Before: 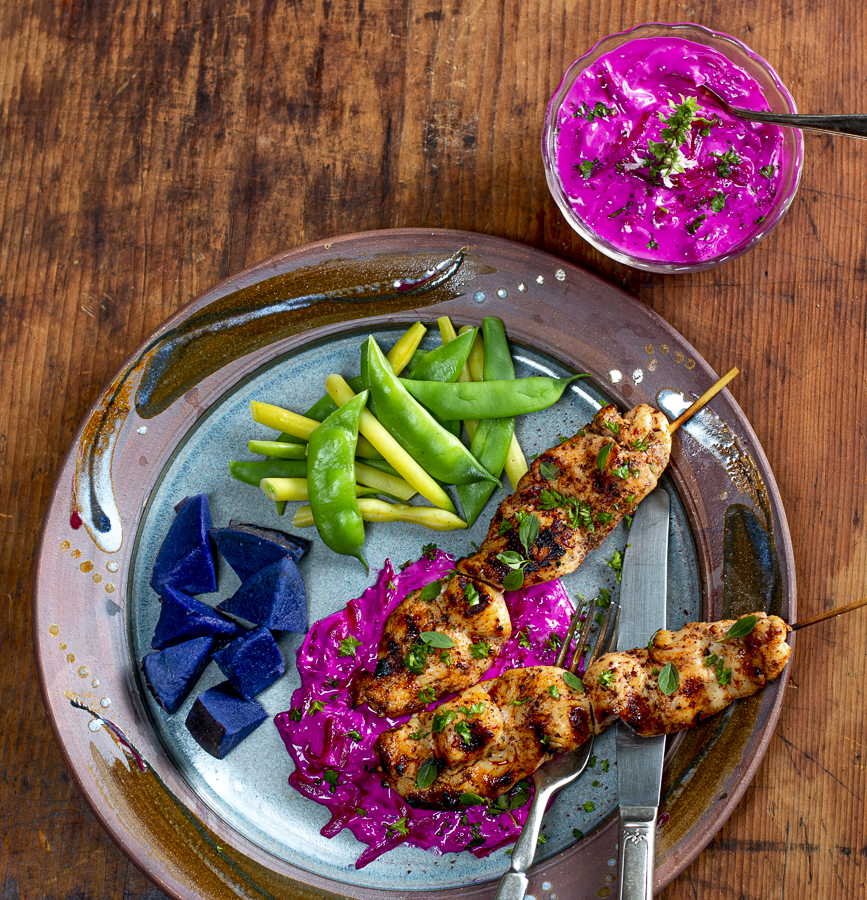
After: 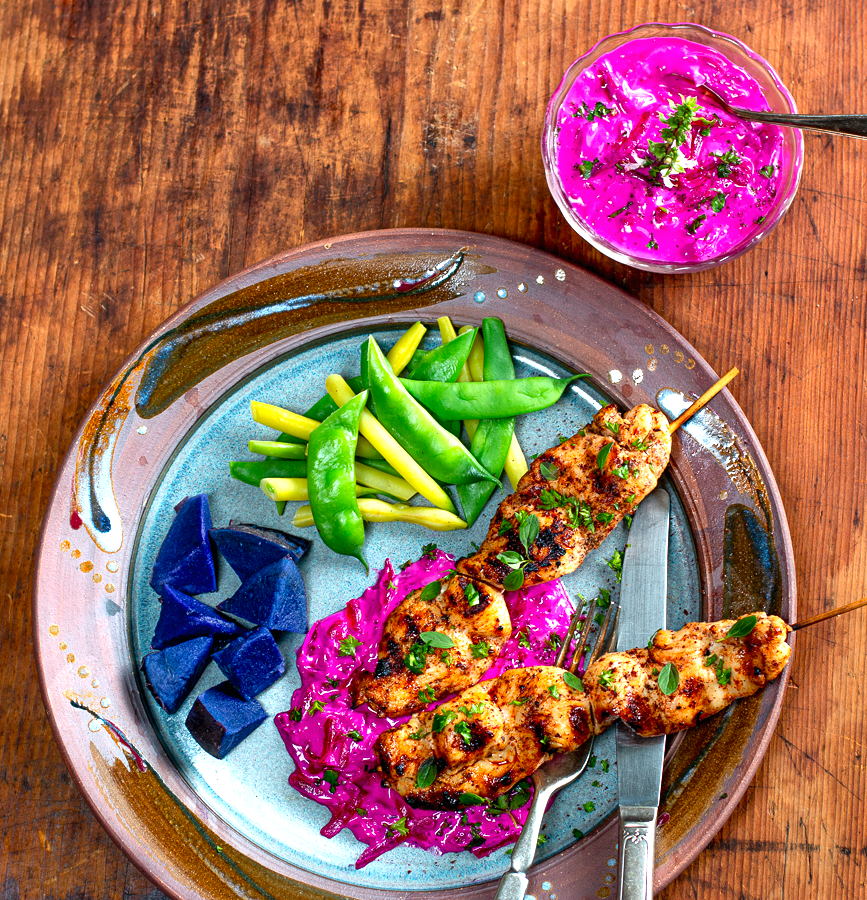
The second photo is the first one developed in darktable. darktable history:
exposure: black level correction 0, exposure 0.596 EV, compensate highlight preservation false
shadows and highlights: shadows 61.38, white point adjustment 0.378, highlights -33.41, compress 83.98%
